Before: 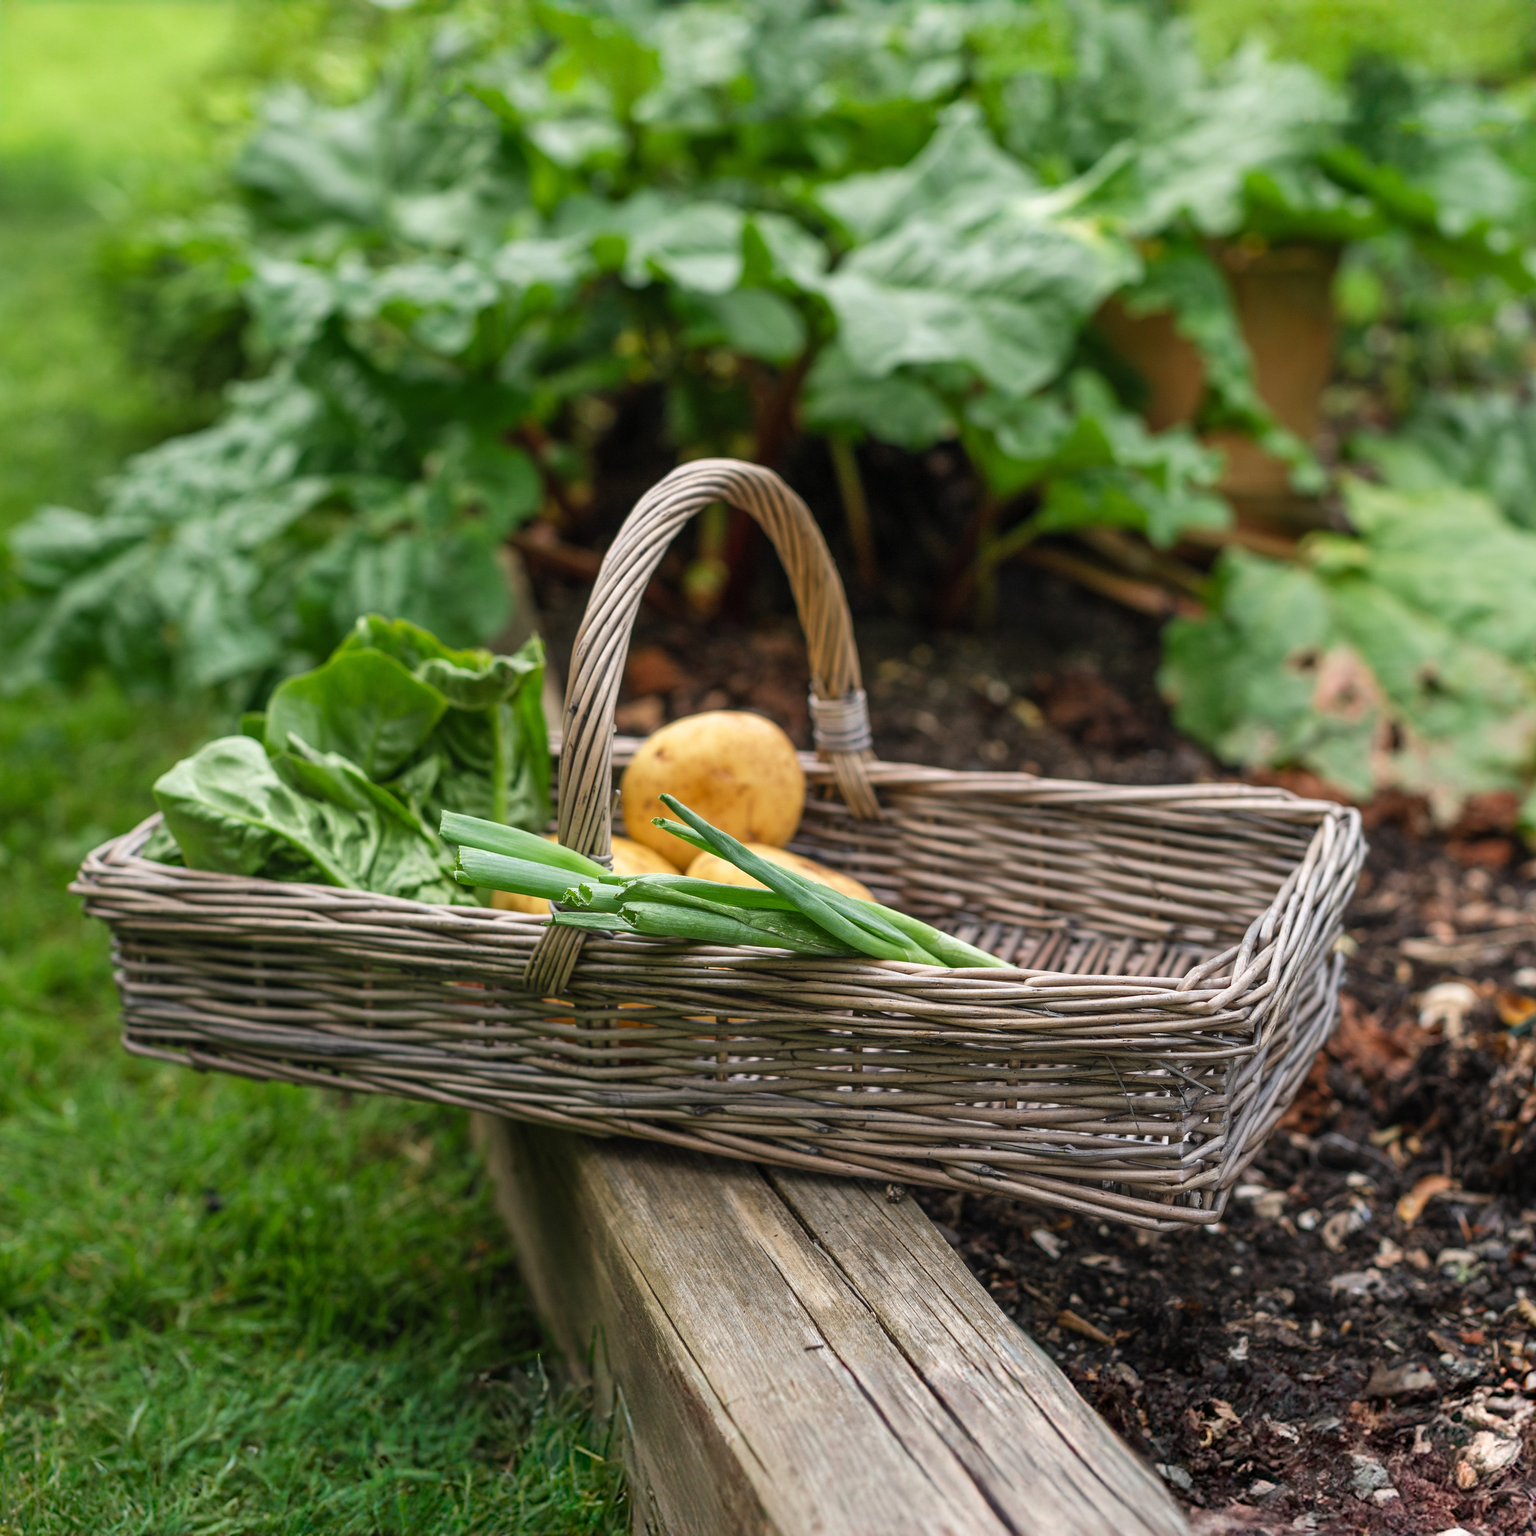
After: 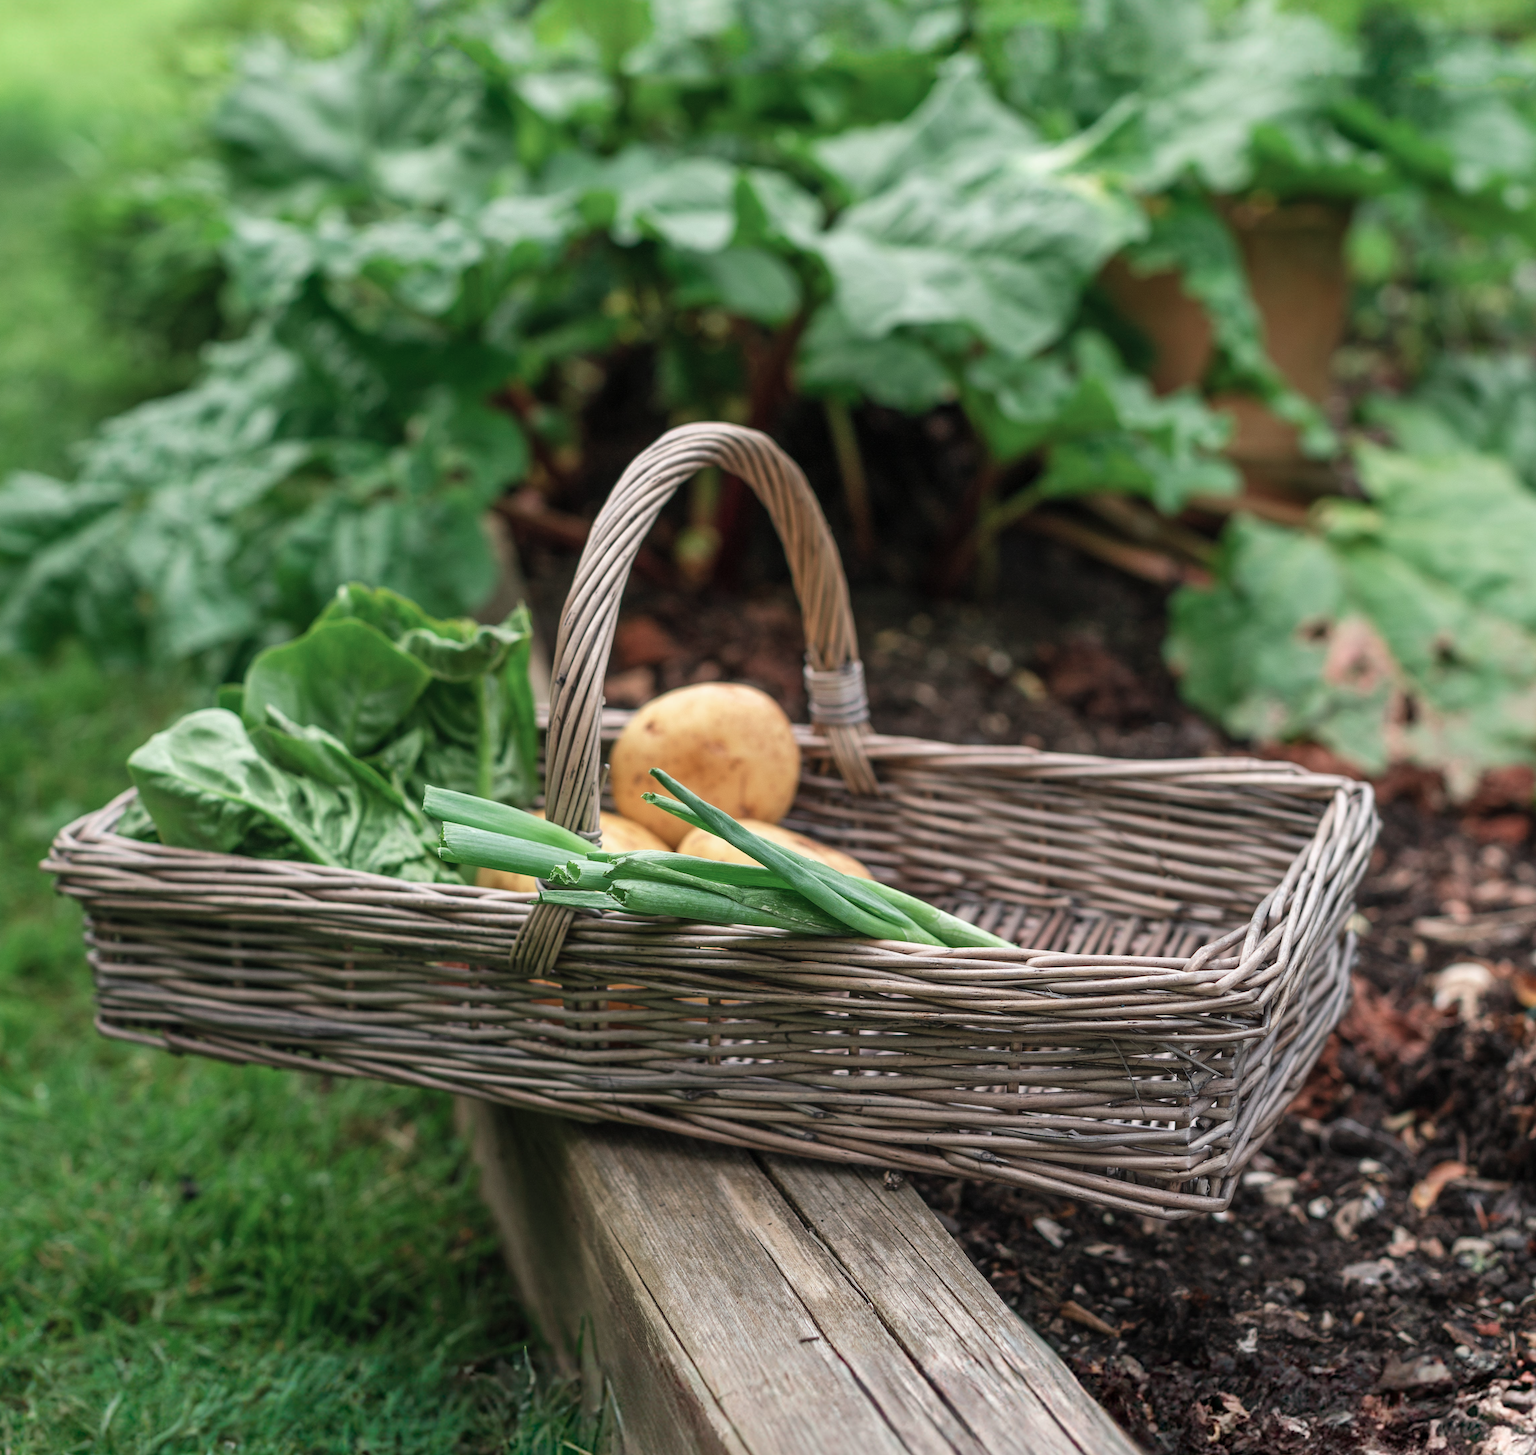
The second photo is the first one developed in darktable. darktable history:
crop: left 1.964%, top 3.251%, right 1.122%, bottom 4.933%
color contrast: blue-yellow contrast 0.7
